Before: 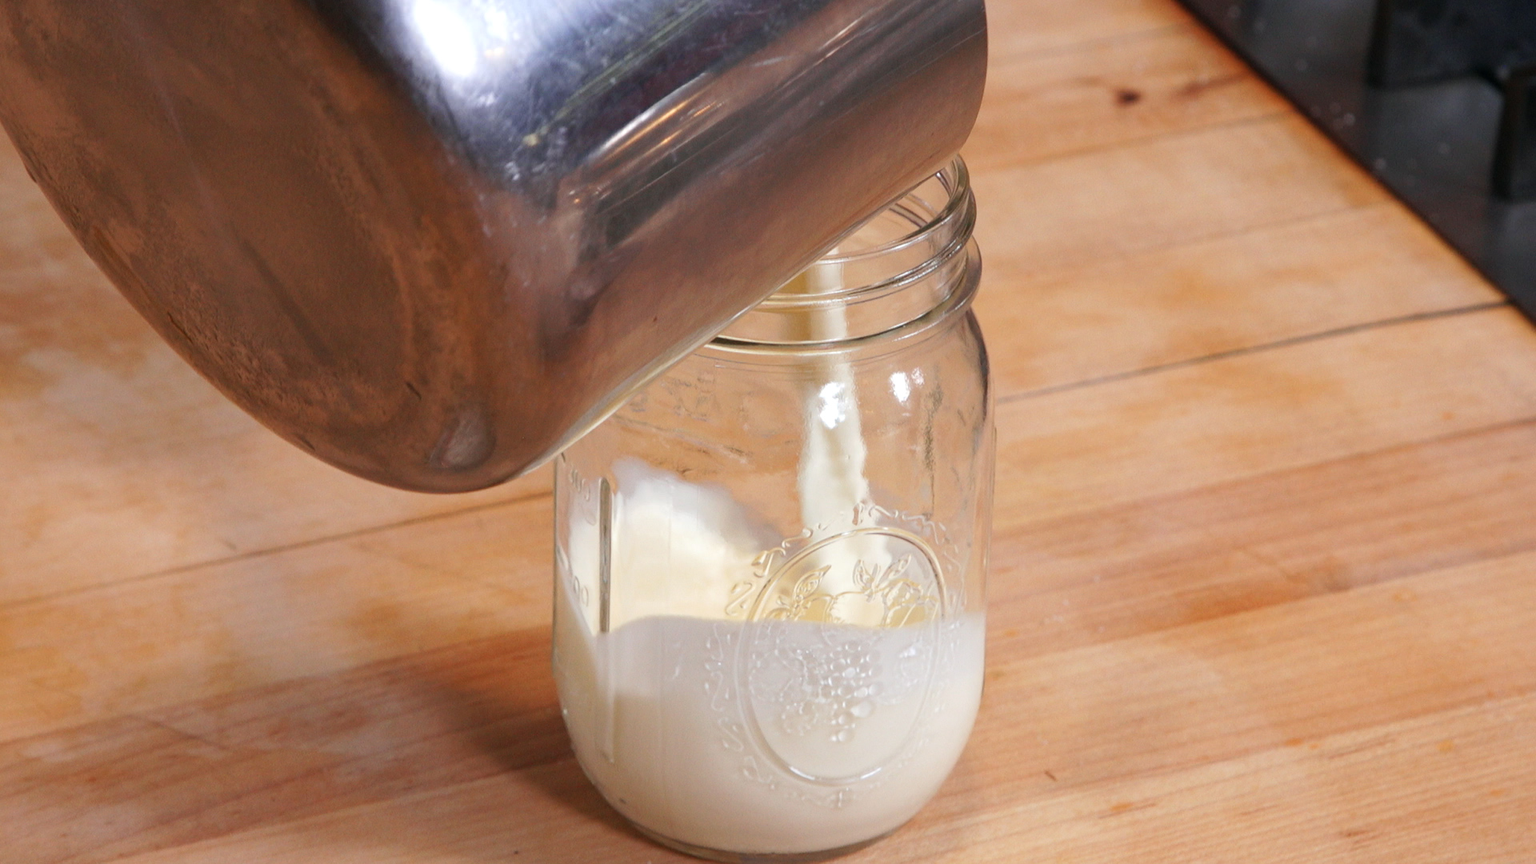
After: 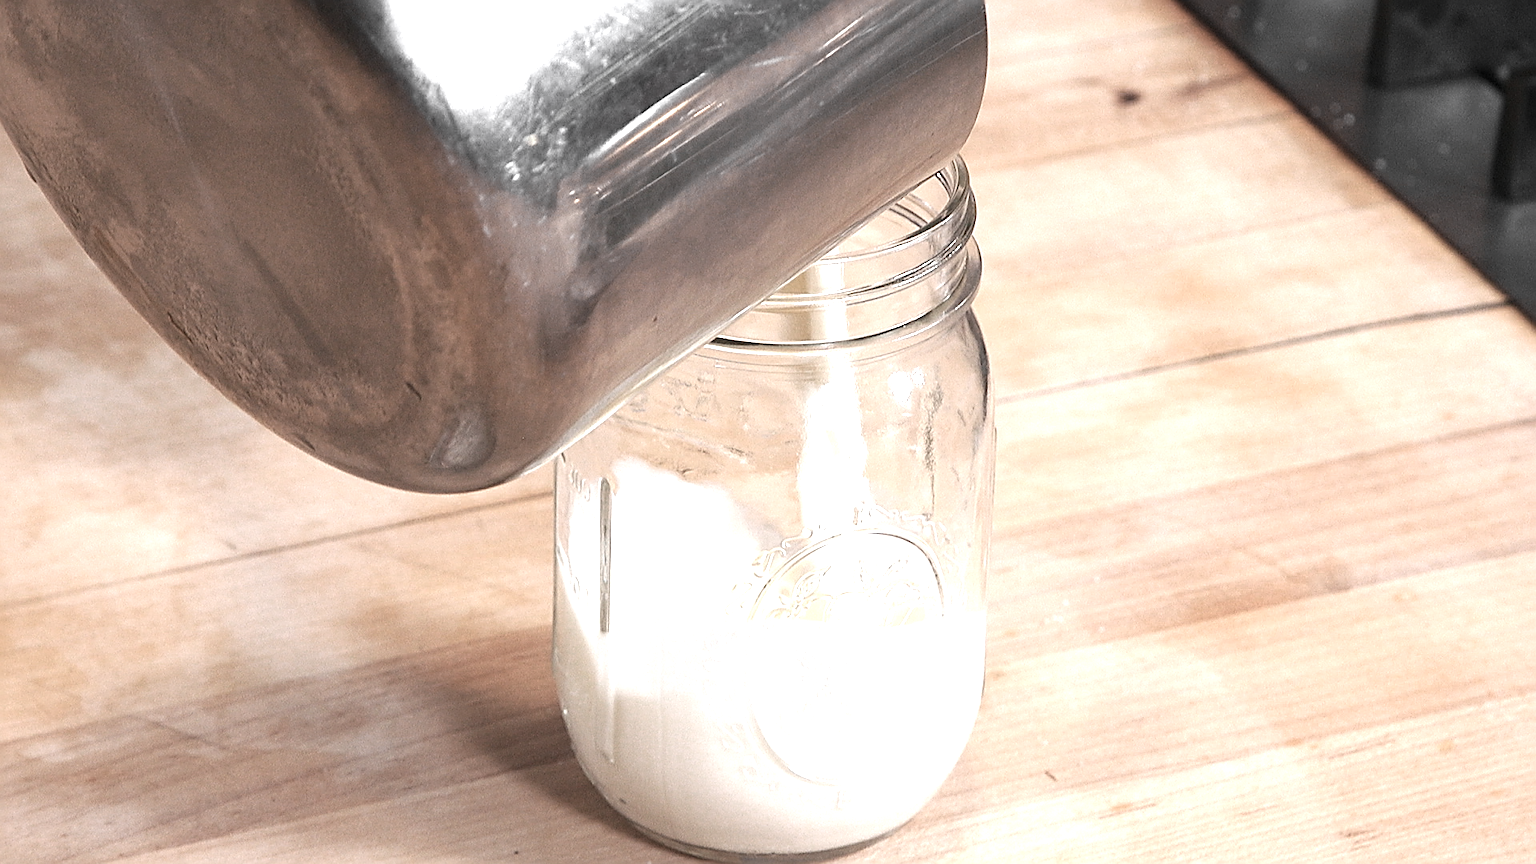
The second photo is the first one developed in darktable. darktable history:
sharpen: radius 1.664, amount 1.291
contrast brightness saturation: contrast 0.029, brightness -0.039
color zones: curves: ch0 [(0, 0.613) (0.01, 0.613) (0.245, 0.448) (0.498, 0.529) (0.642, 0.665) (0.879, 0.777) (0.99, 0.613)]; ch1 [(0, 0.035) (0.121, 0.189) (0.259, 0.197) (0.415, 0.061) (0.589, 0.022) (0.732, 0.022) (0.857, 0.026) (0.991, 0.053)]
exposure: black level correction 0, exposure 1.2 EV, compensate highlight preservation false
